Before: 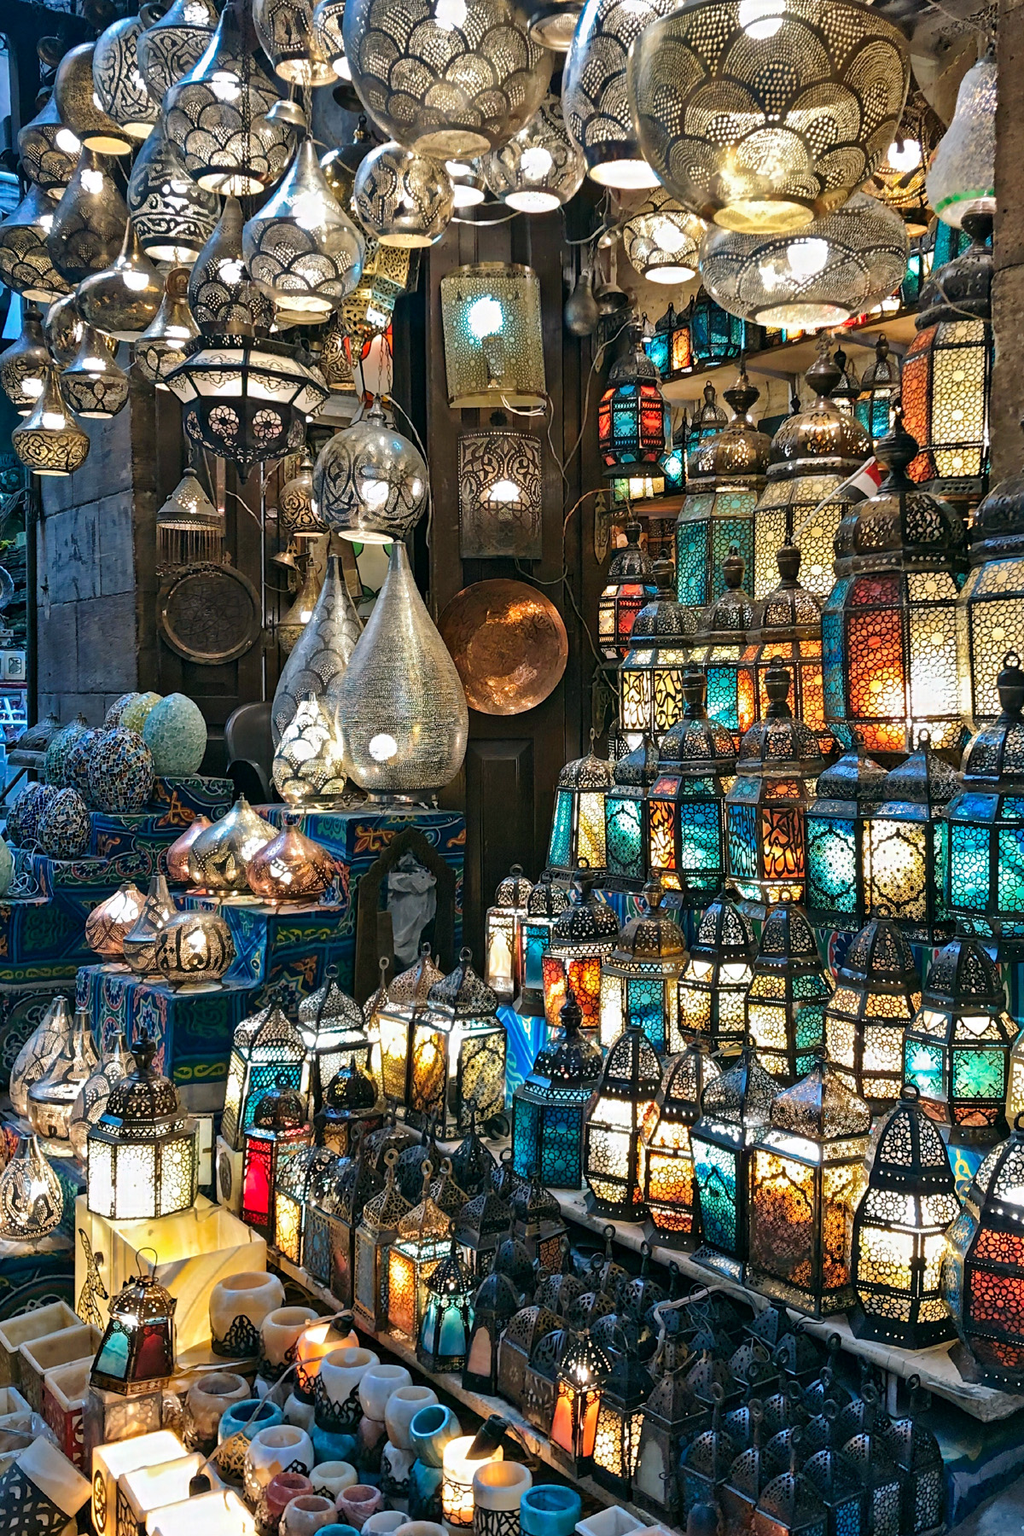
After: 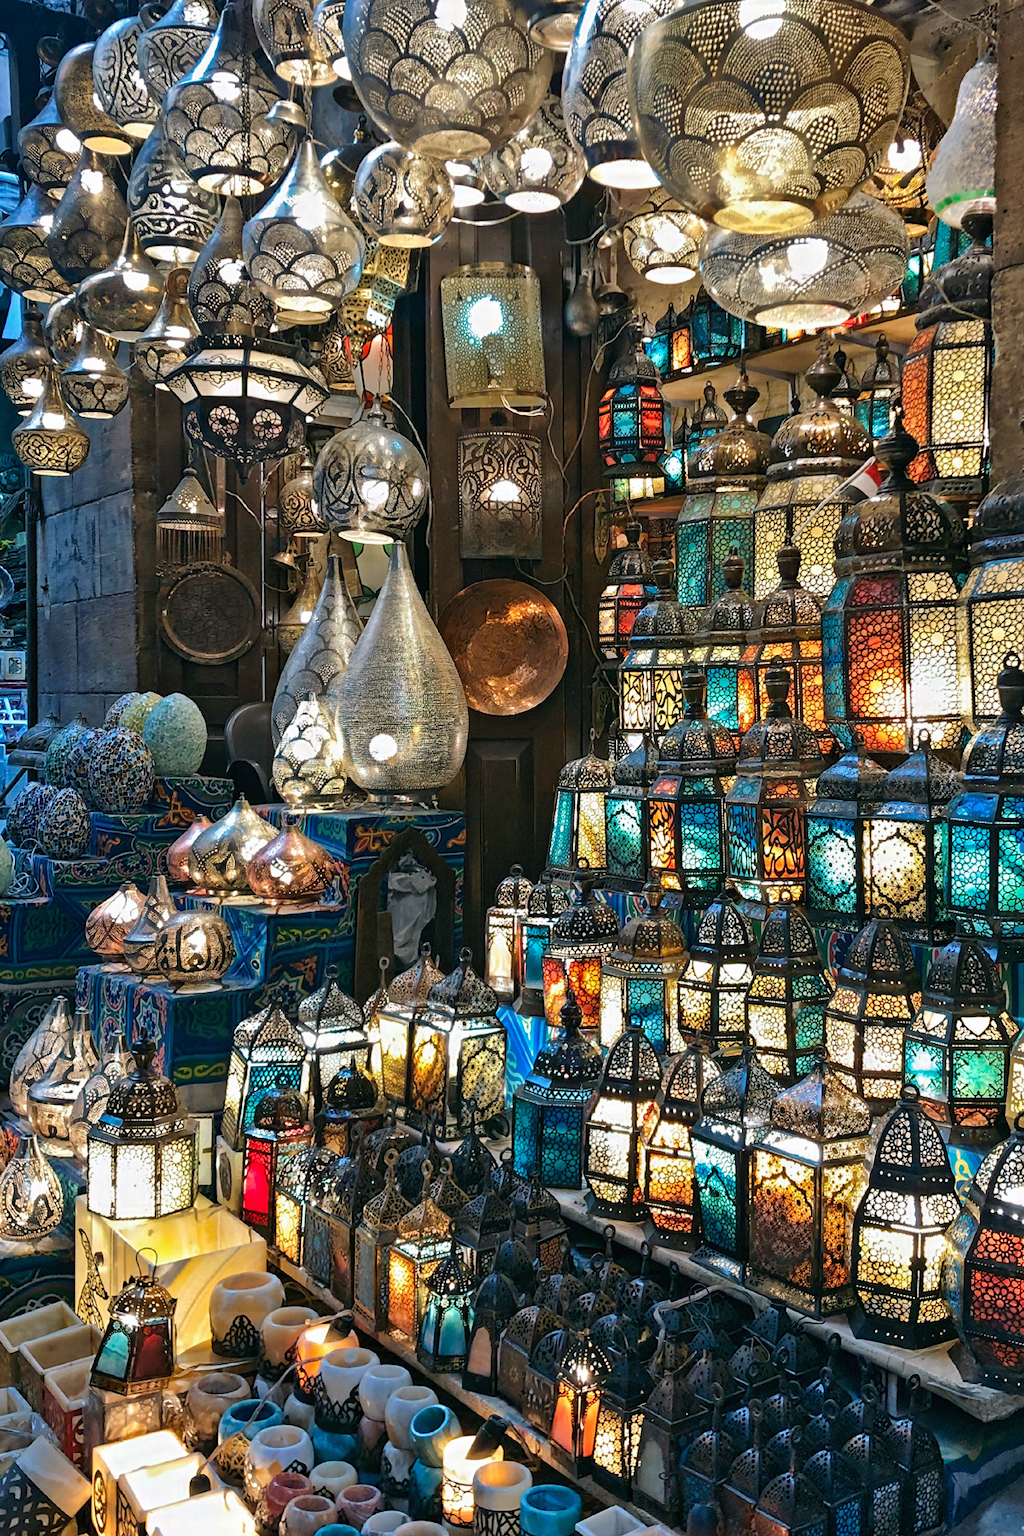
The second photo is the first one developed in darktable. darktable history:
local contrast: mode bilateral grid, contrast 99, coarseness 99, detail 91%, midtone range 0.2
